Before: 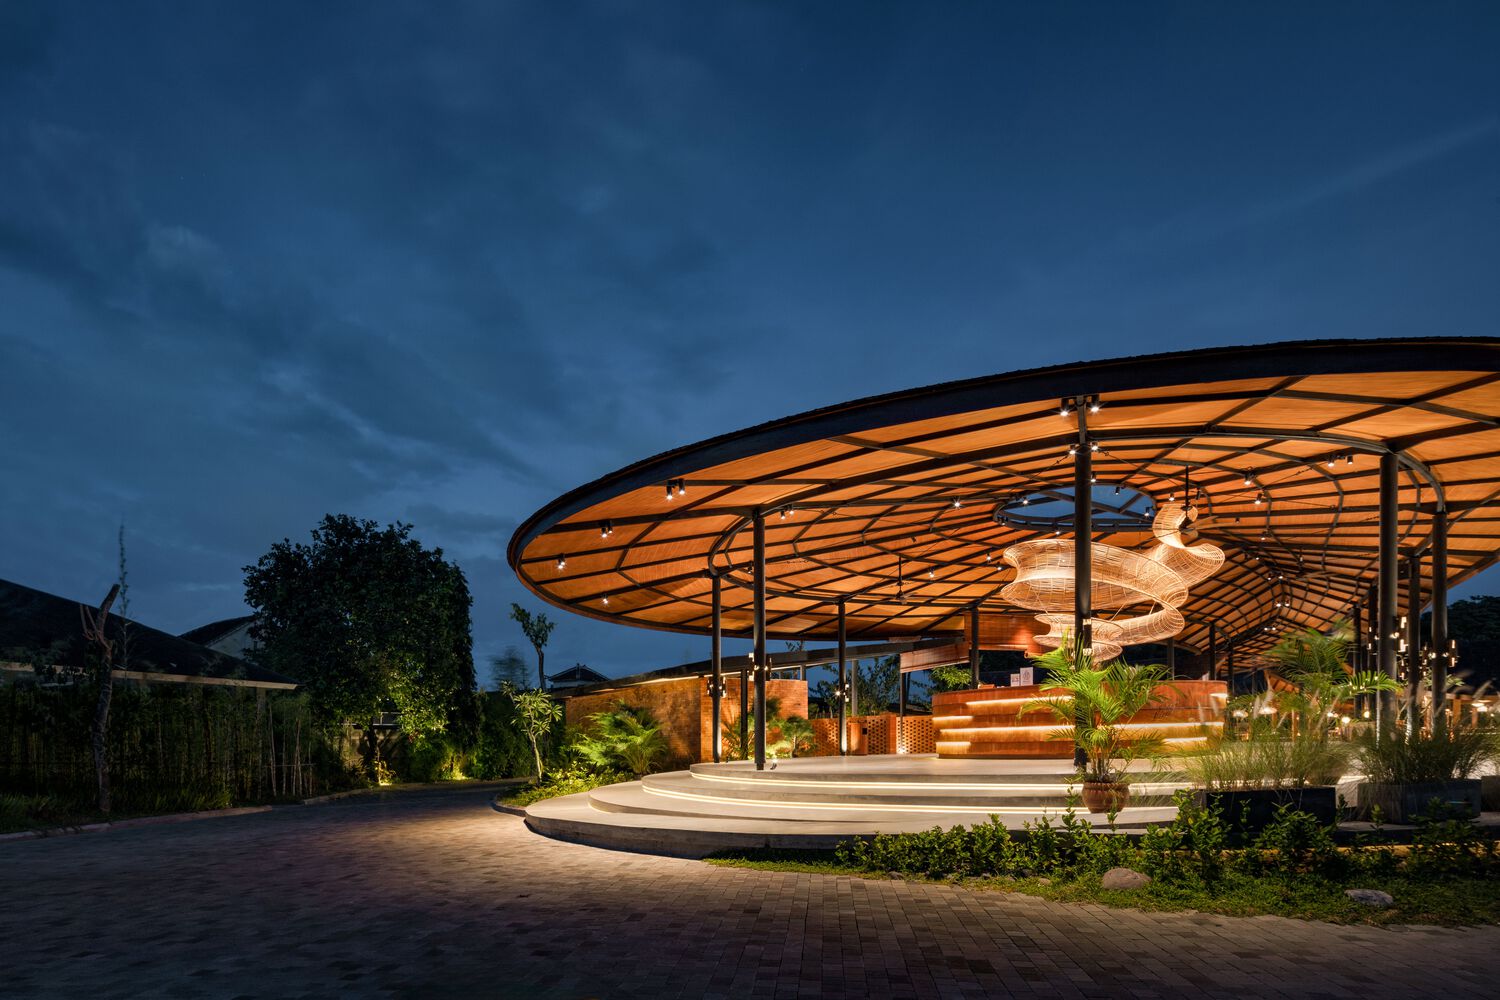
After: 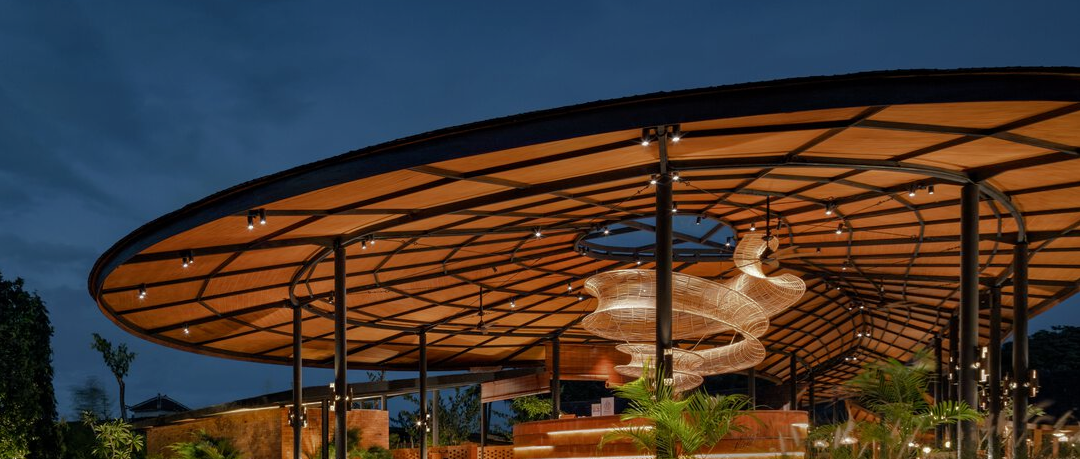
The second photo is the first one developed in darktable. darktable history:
white balance: emerald 1
crop and rotate: left 27.938%, top 27.046%, bottom 27.046%
base curve: curves: ch0 [(0, 0) (0.841, 0.609) (1, 1)]
